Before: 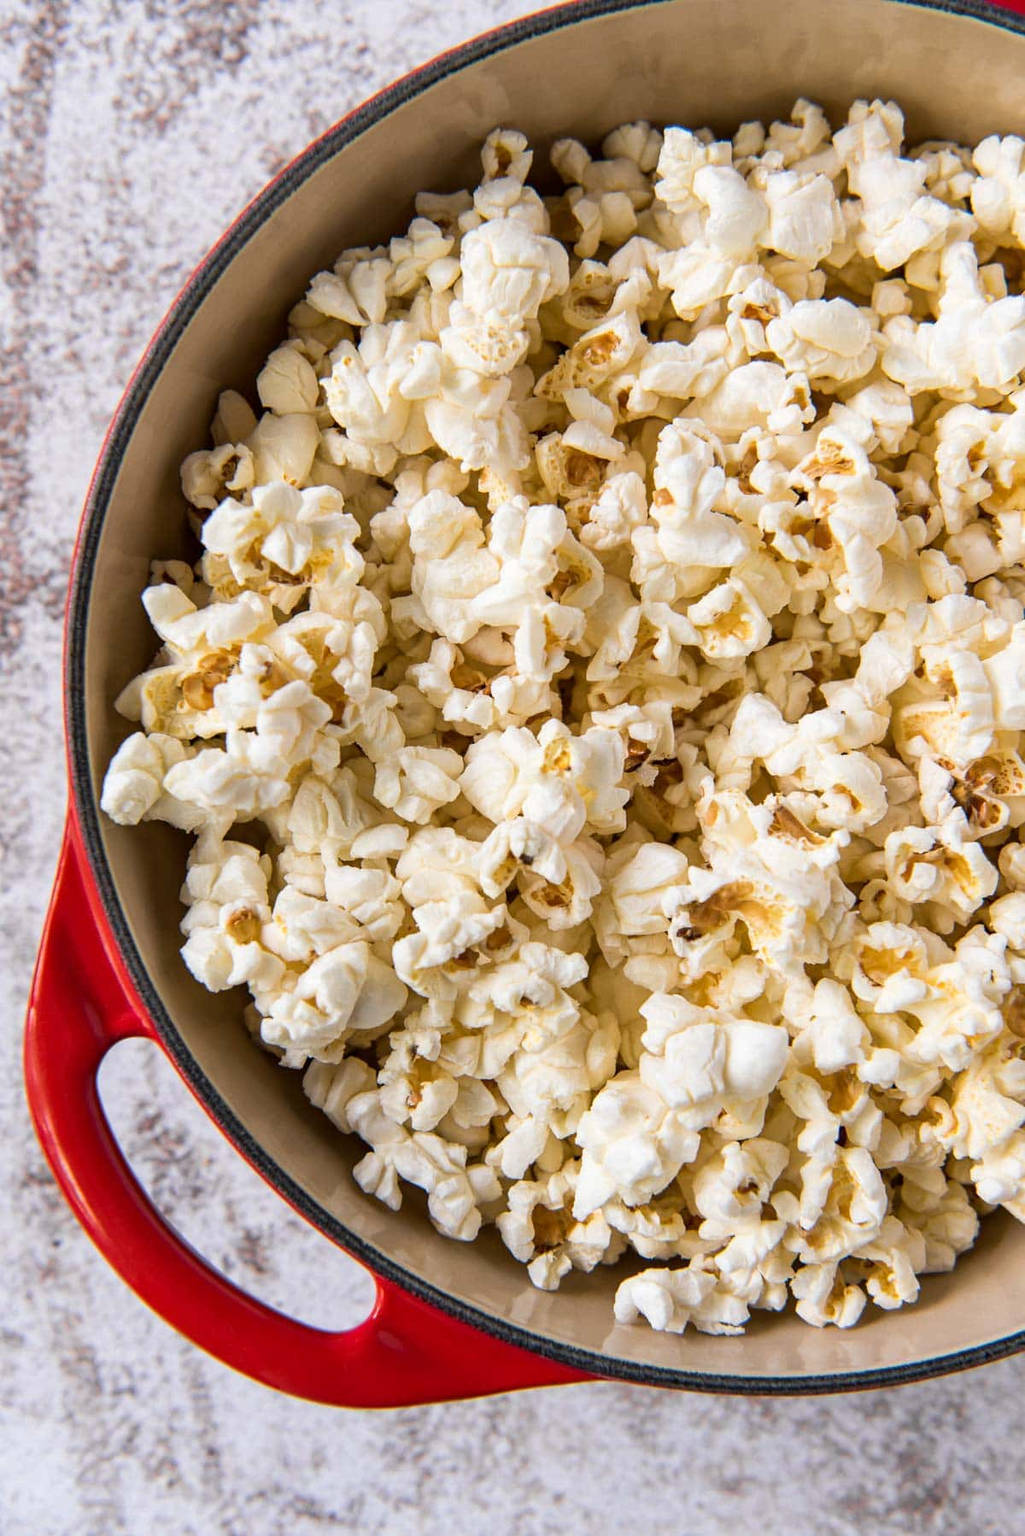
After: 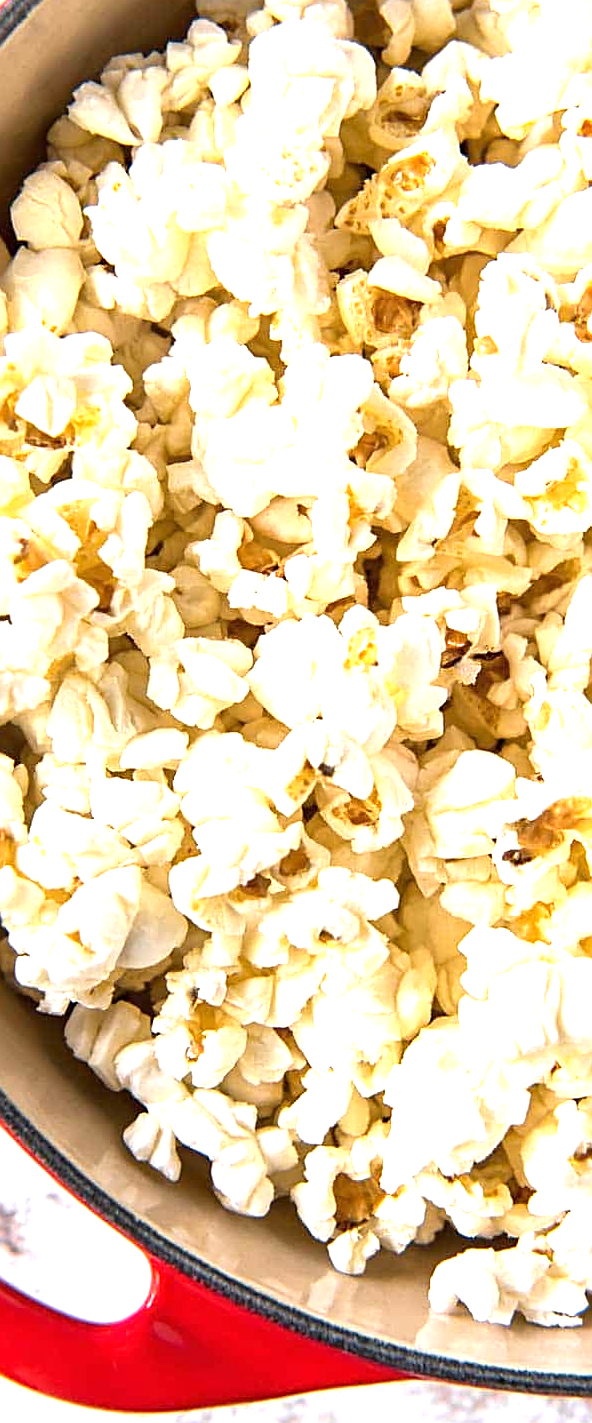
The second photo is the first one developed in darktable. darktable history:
exposure: black level correction 0, exposure 1.199 EV, compensate highlight preservation false
sharpen: on, module defaults
crop and rotate: angle 0.023°, left 24.249%, top 13.179%, right 26.407%, bottom 7.66%
